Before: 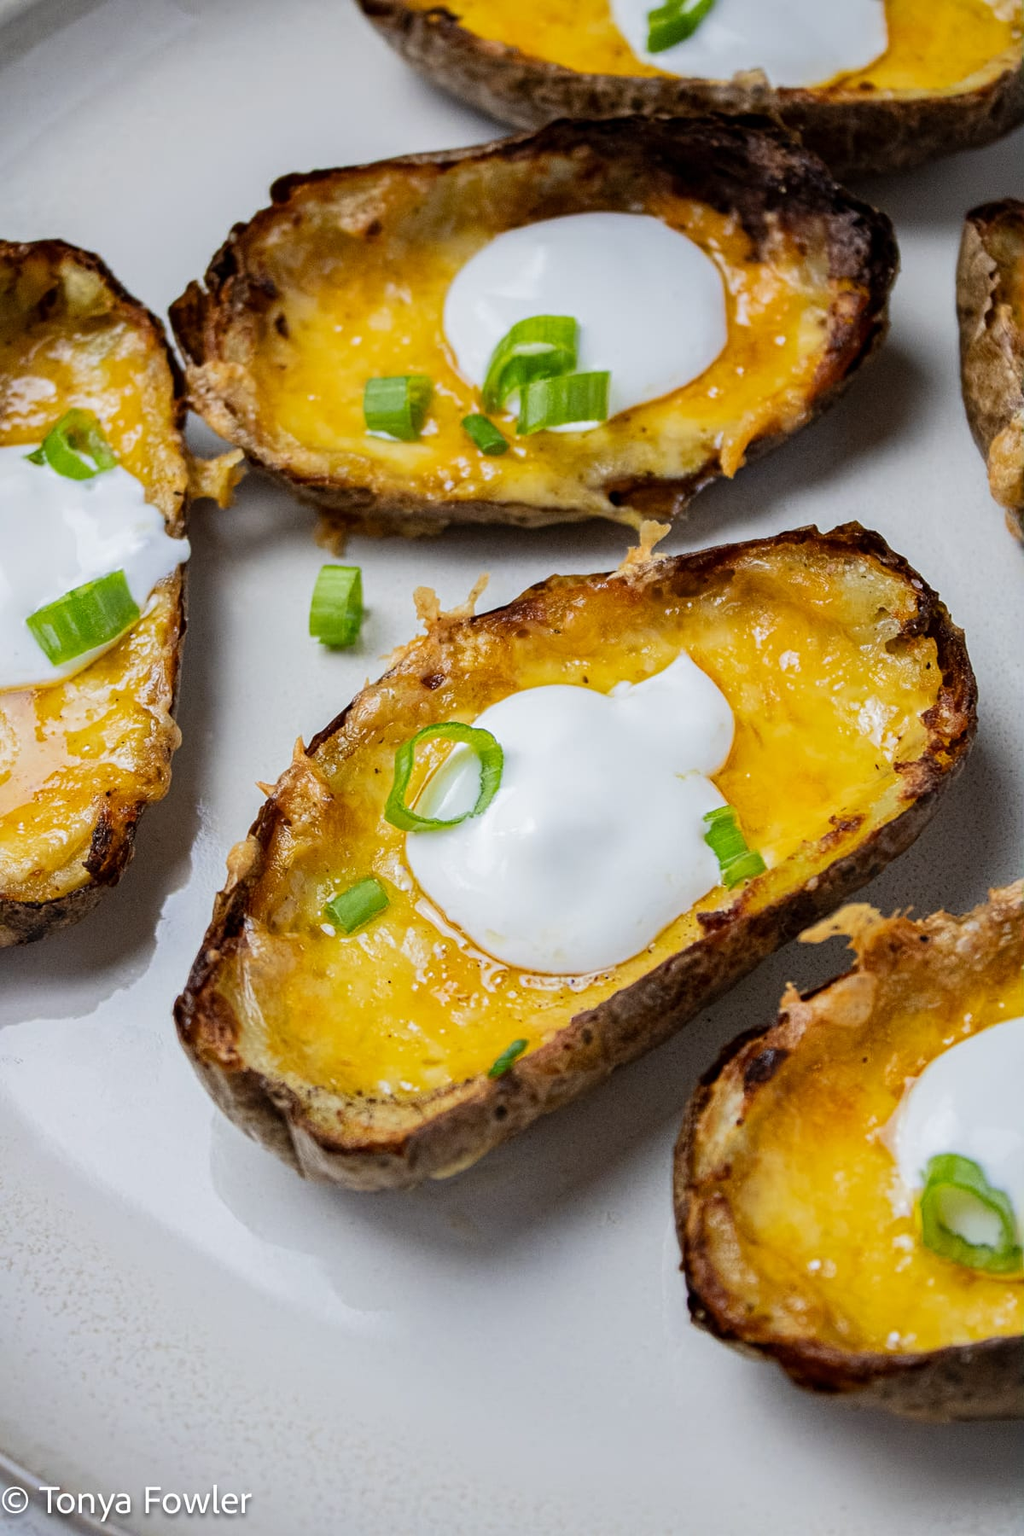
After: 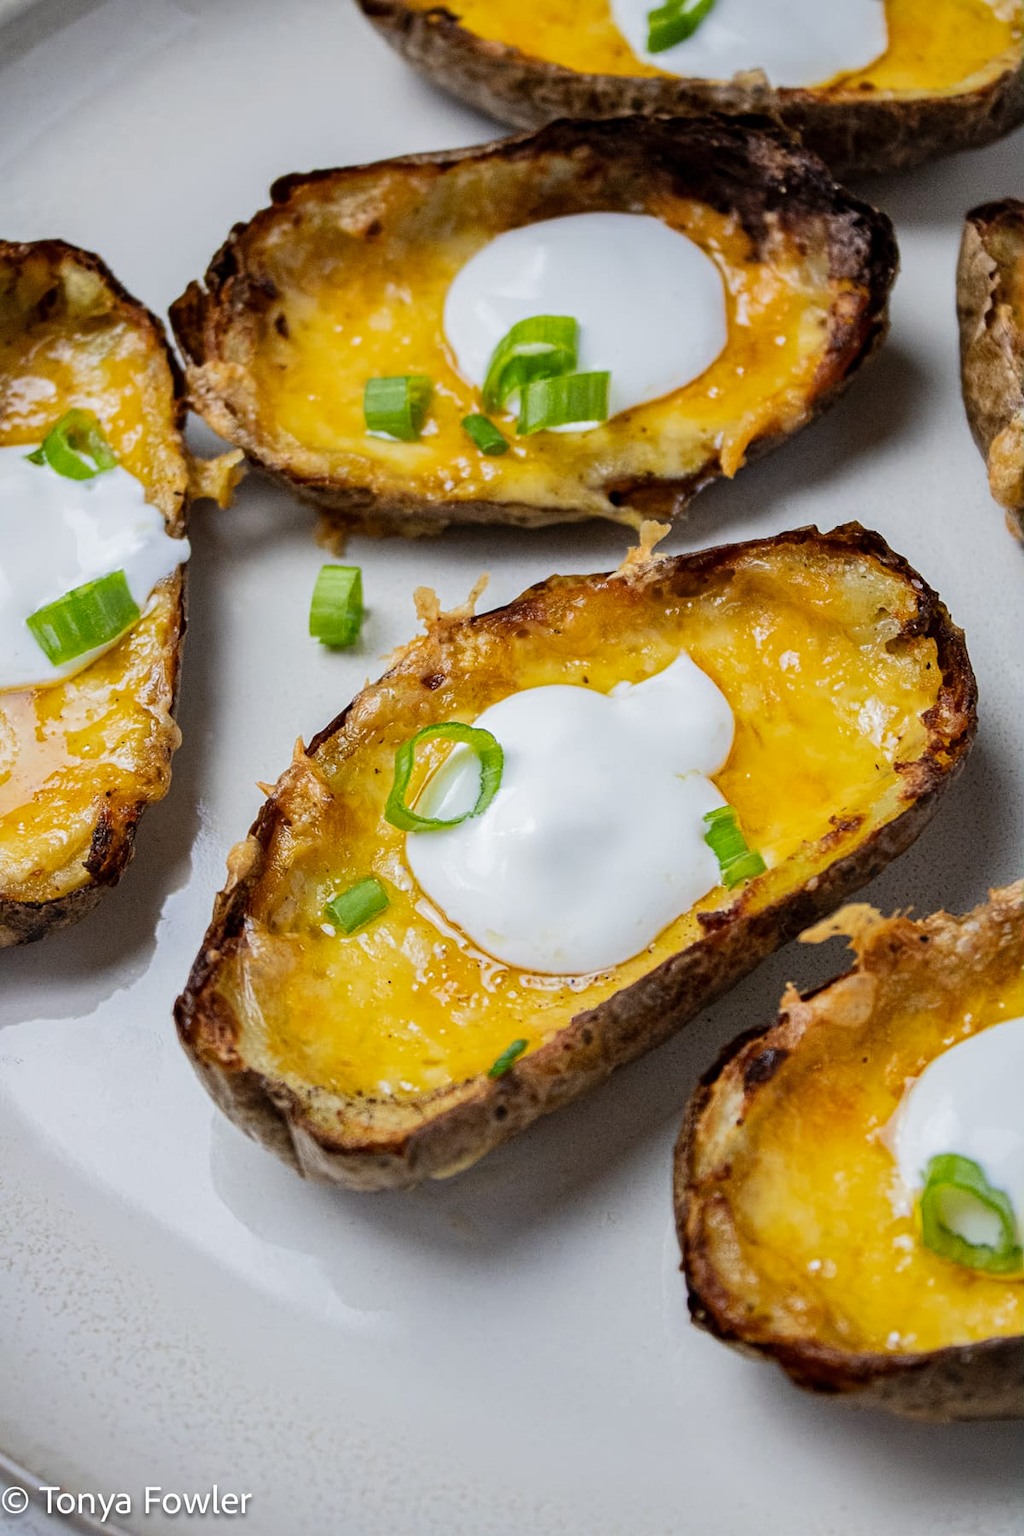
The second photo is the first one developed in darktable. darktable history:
shadows and highlights: shadows 74.14, highlights -24.09, soften with gaussian
